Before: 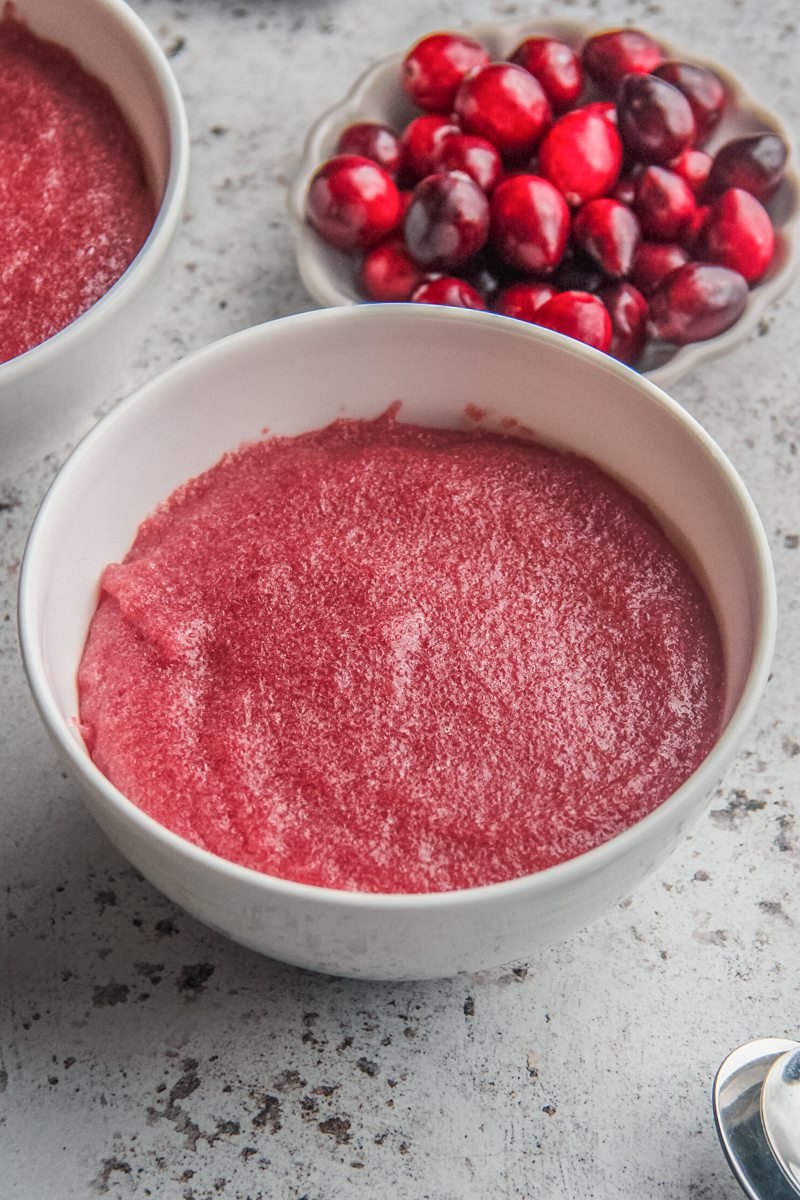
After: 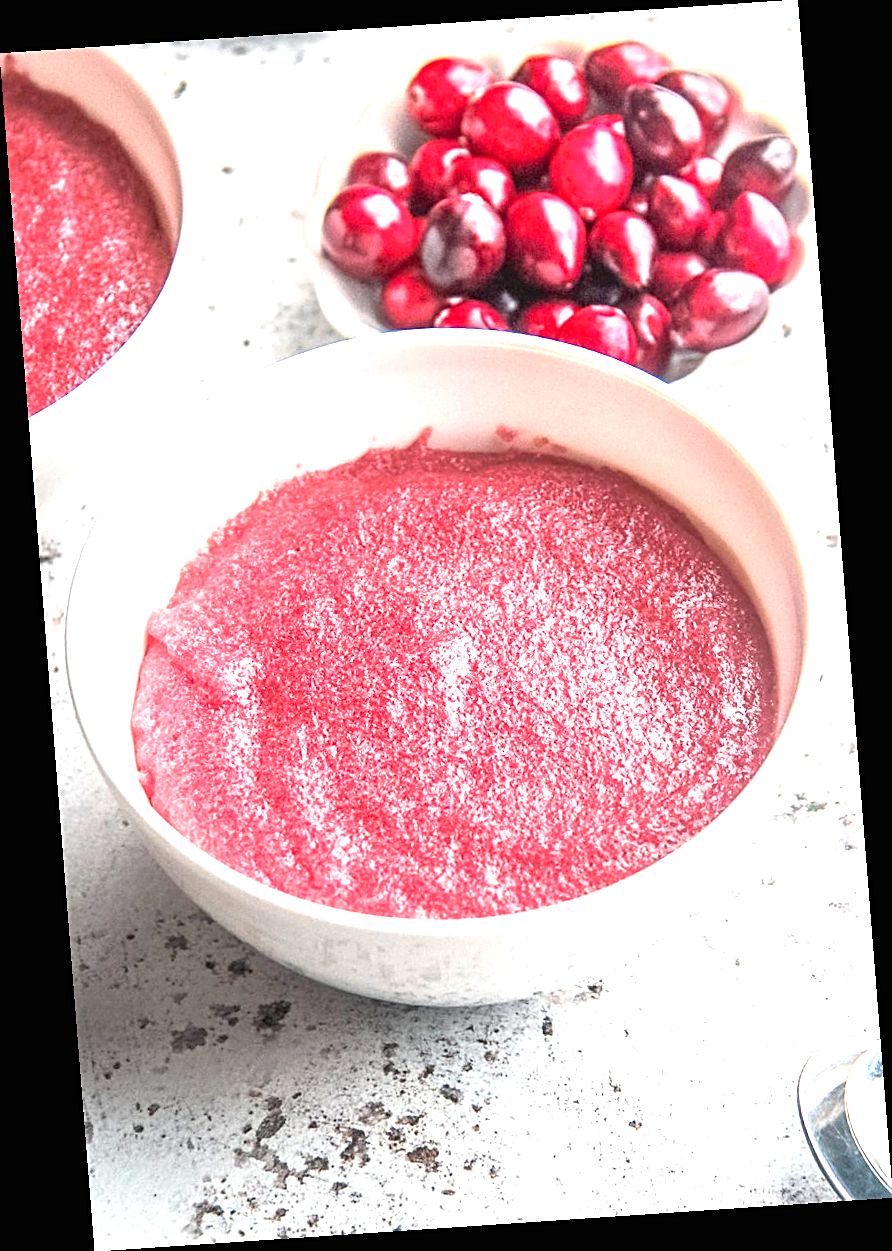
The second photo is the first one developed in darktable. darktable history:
rotate and perspective: rotation -4.2°, shear 0.006, automatic cropping off
exposure: black level correction 0, exposure 1.741 EV, compensate exposure bias true, compensate highlight preservation false
sharpen: on, module defaults
